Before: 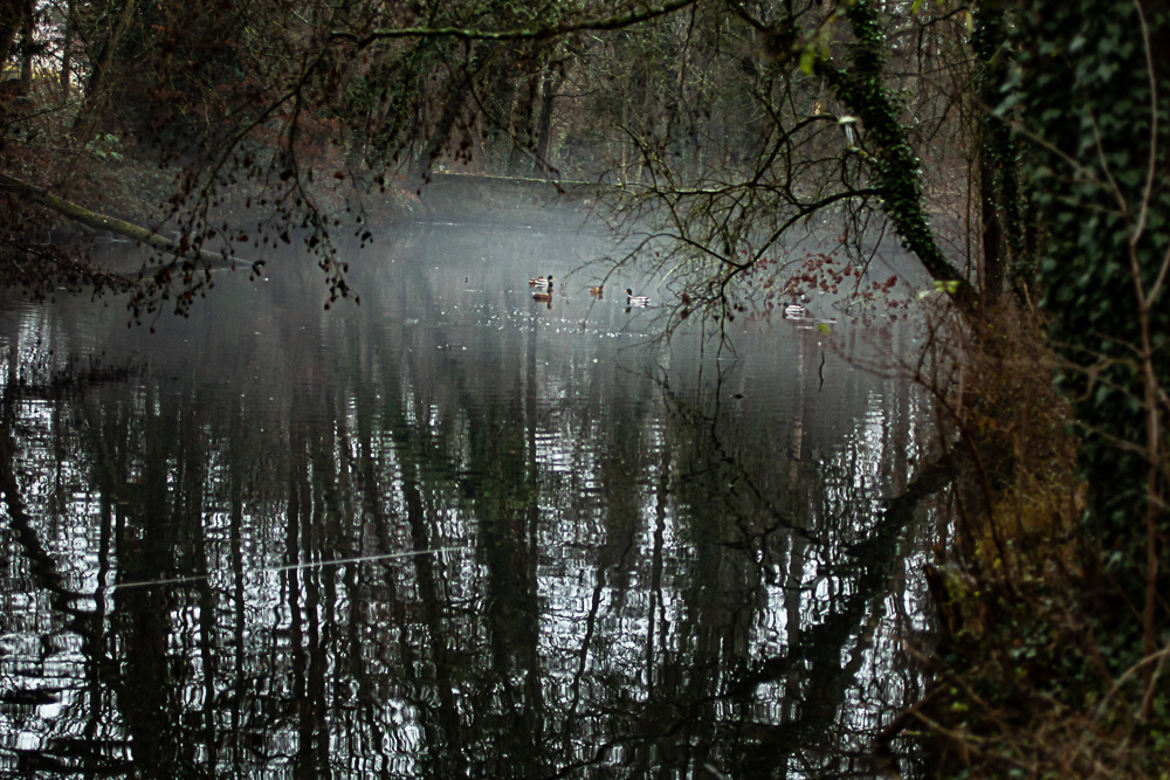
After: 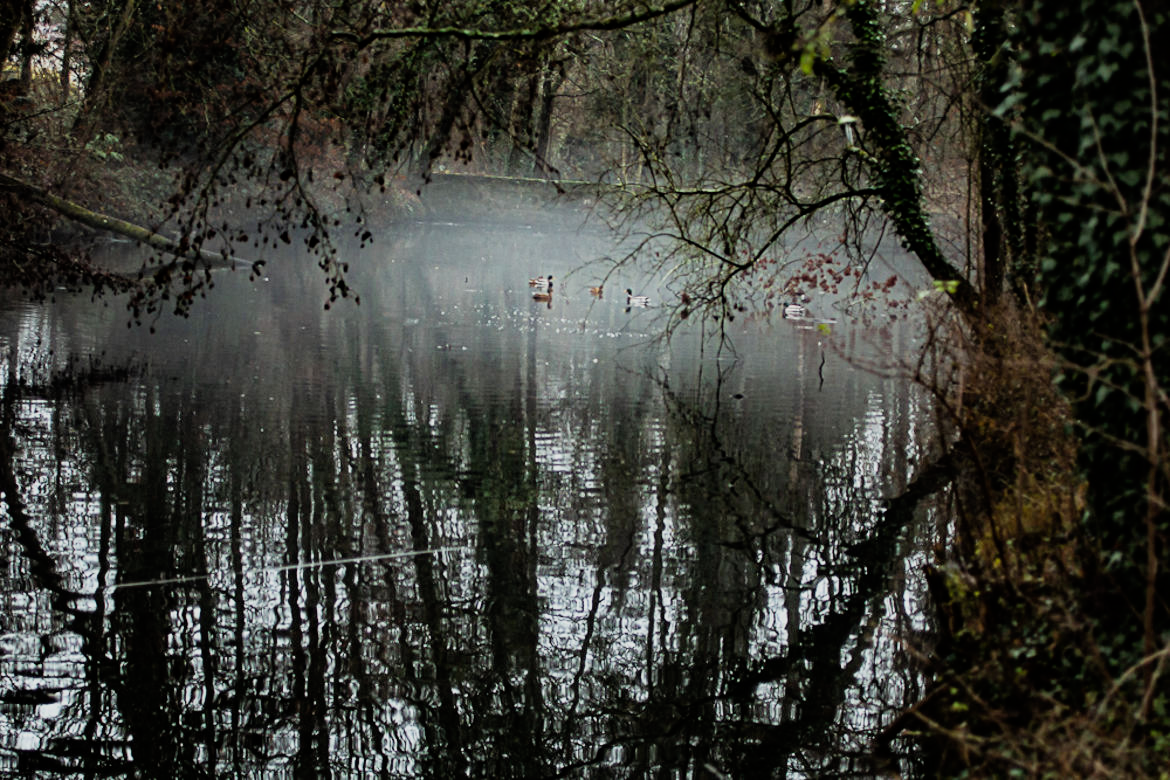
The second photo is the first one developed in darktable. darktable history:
exposure: black level correction 0, exposure 0.499 EV, compensate highlight preservation false
filmic rgb: black relative exposure -7.65 EV, white relative exposure 4.56 EV, hardness 3.61
